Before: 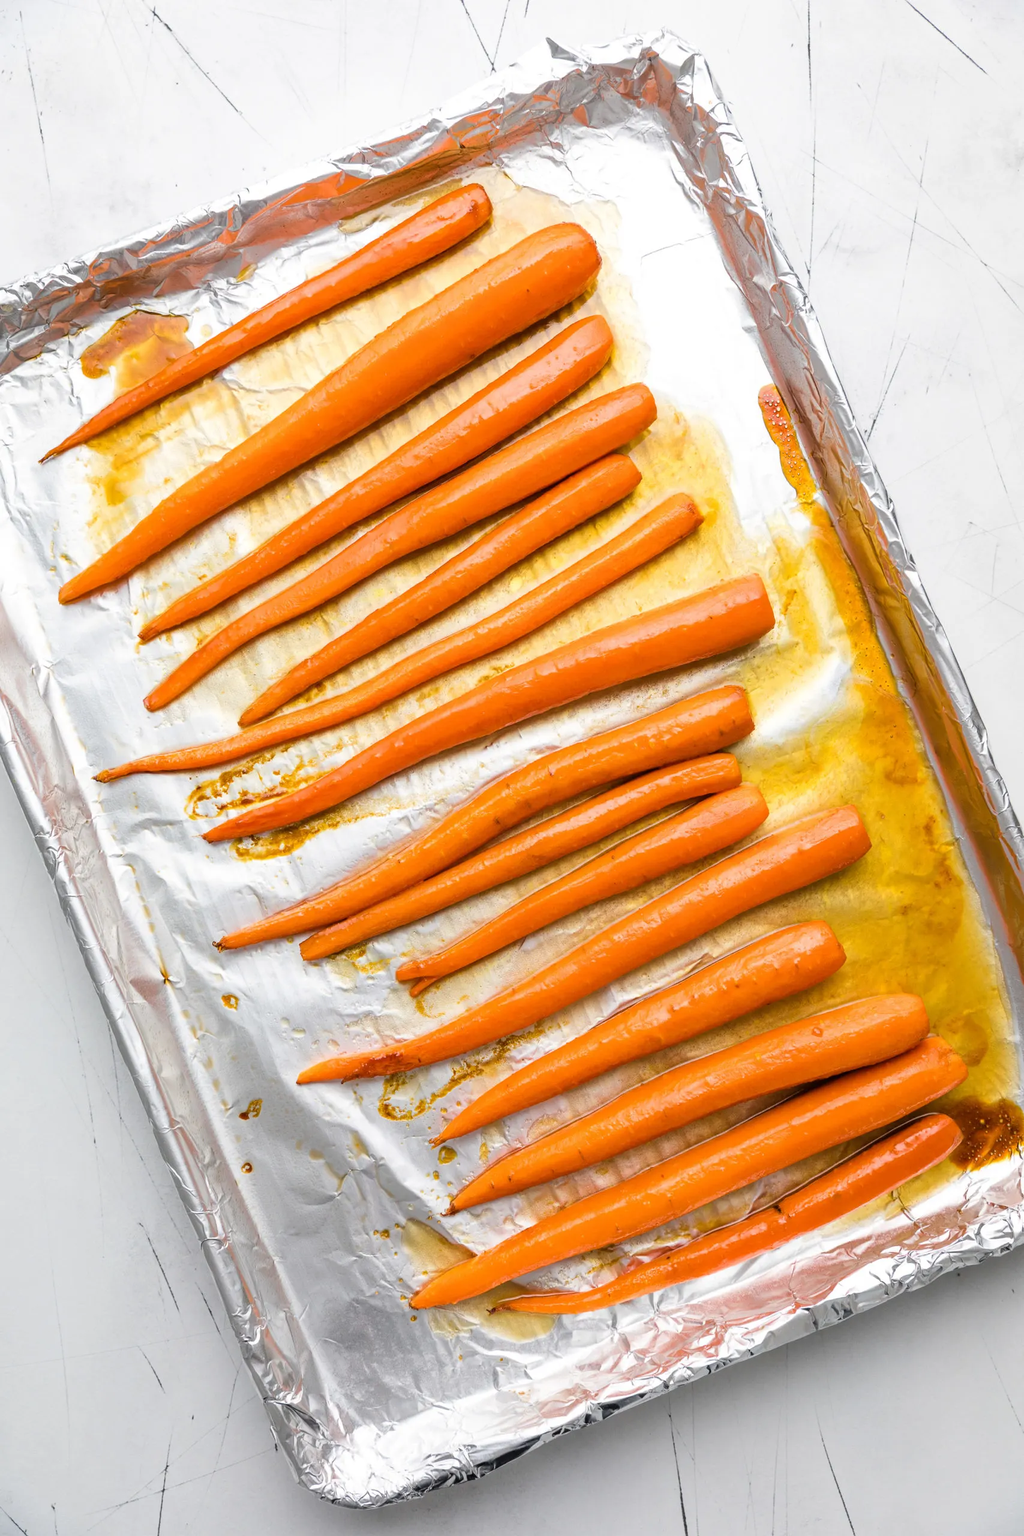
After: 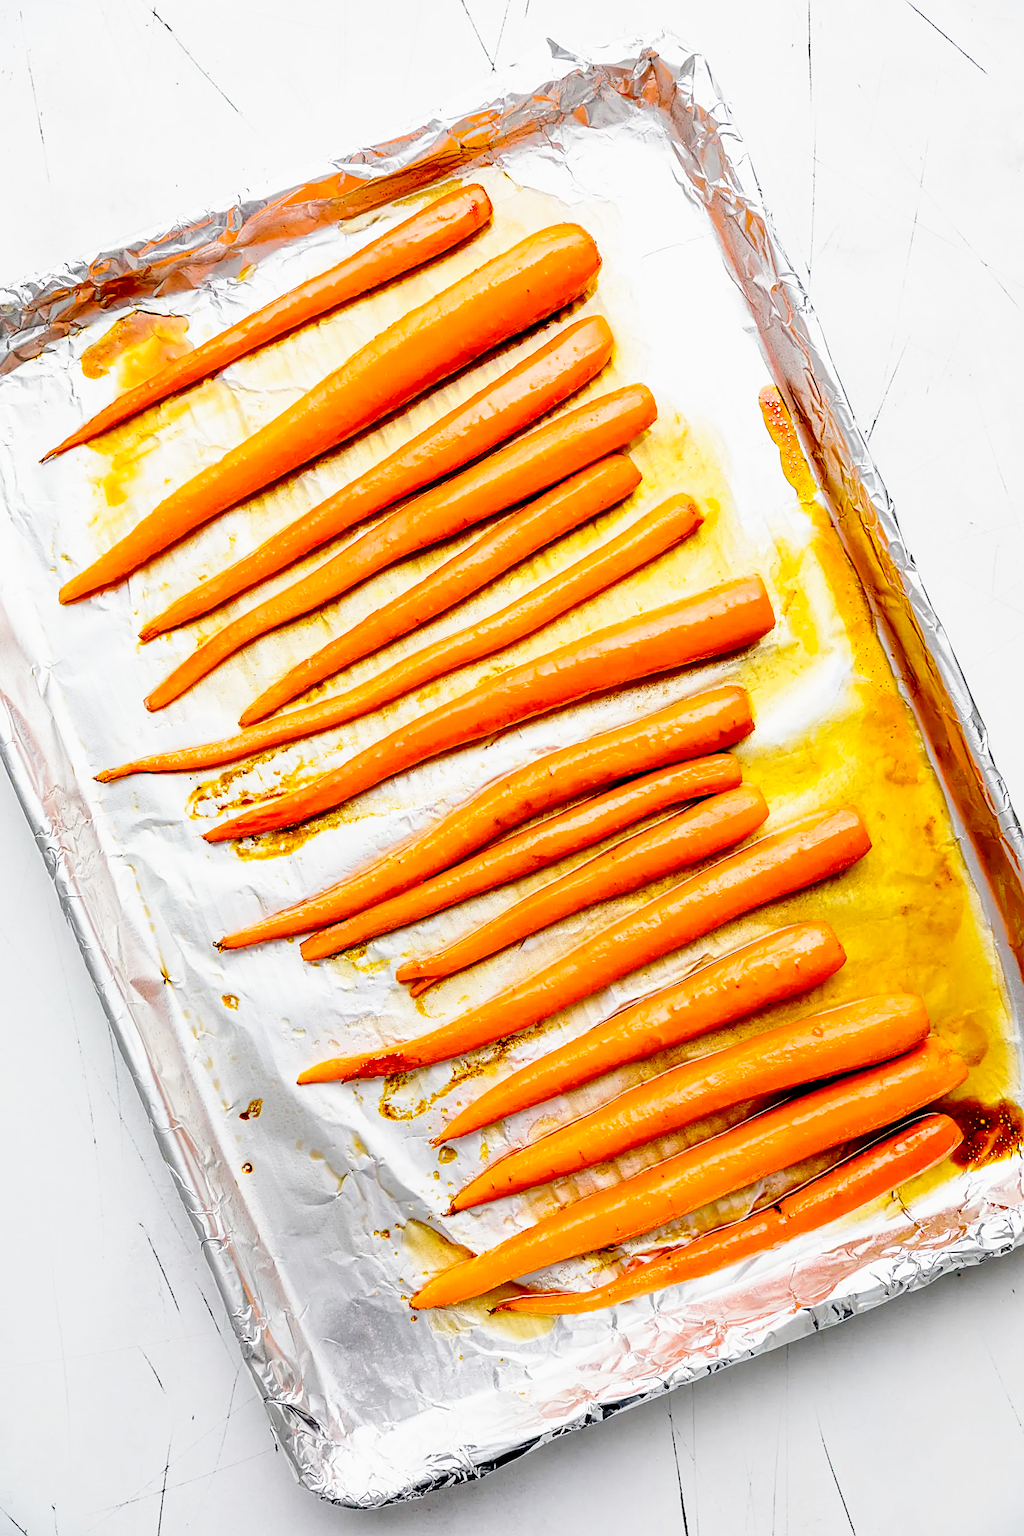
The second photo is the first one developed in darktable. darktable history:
base curve: curves: ch0 [(0, 0) (0.028, 0.03) (0.121, 0.232) (0.46, 0.748) (0.859, 0.968) (1, 1)], preserve colors none
sharpen: on, module defaults
exposure: black level correction 0.046, exposure -0.228 EV, compensate highlight preservation false
